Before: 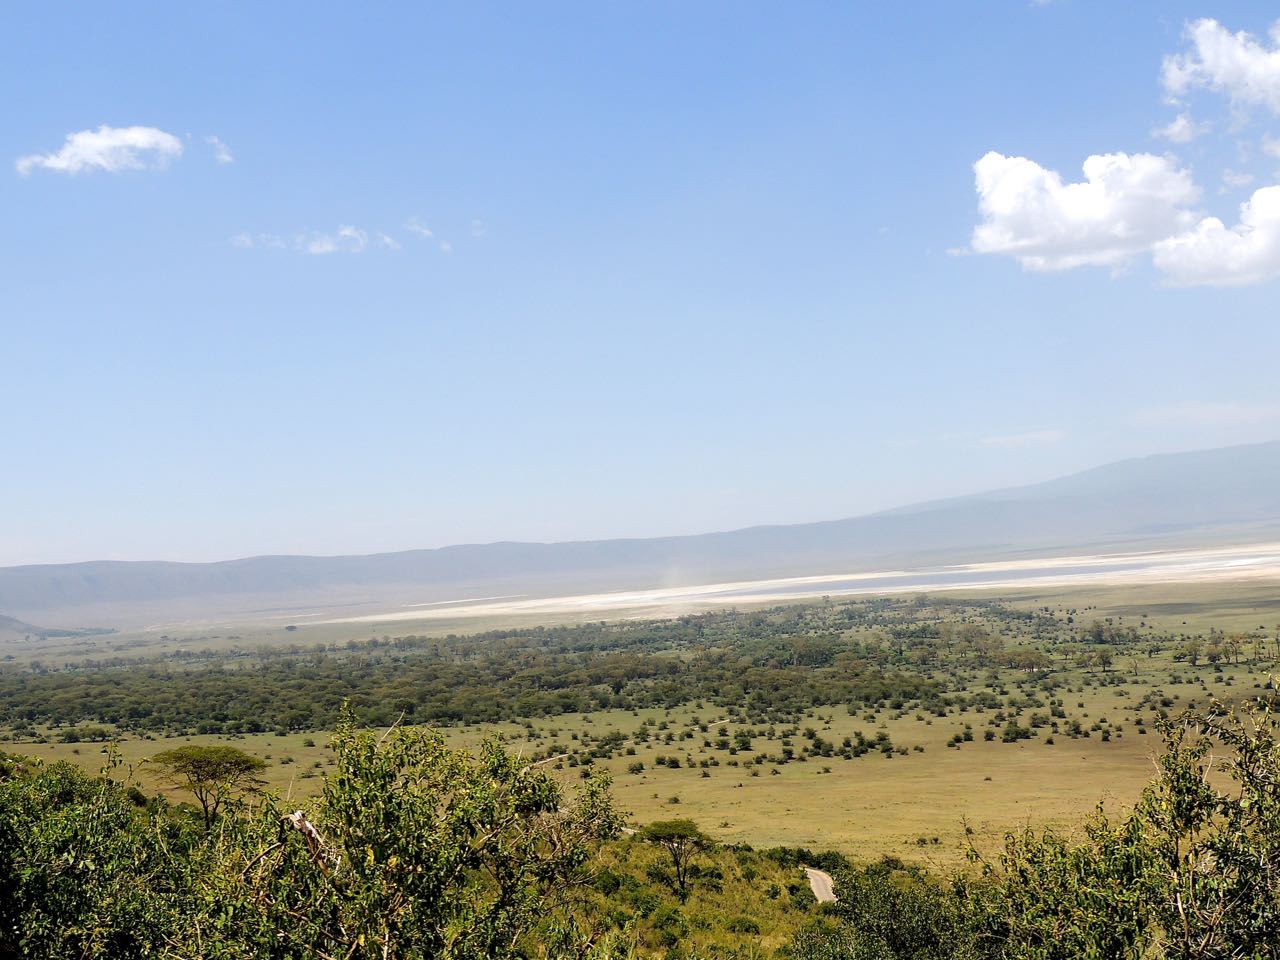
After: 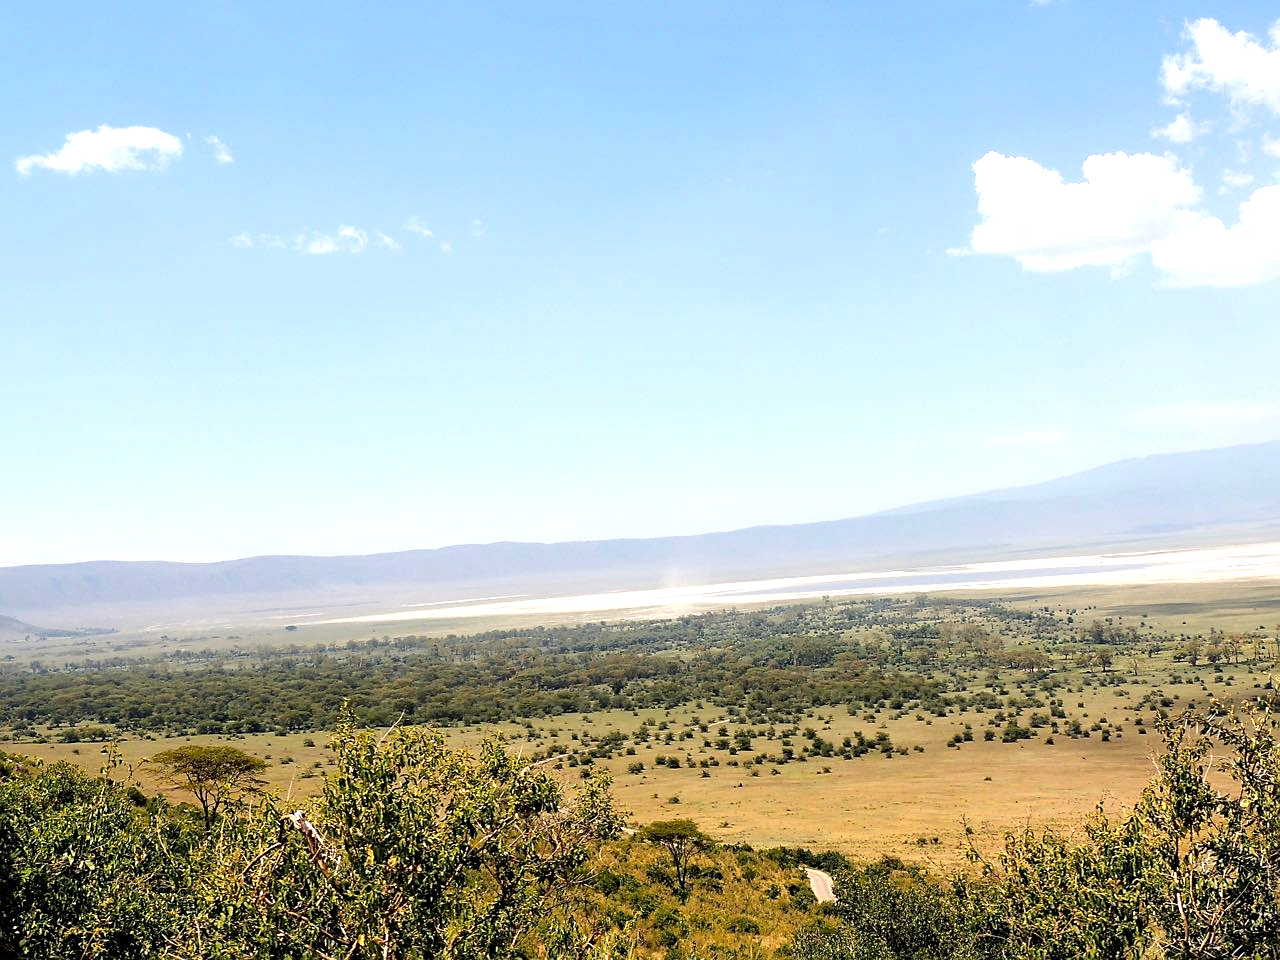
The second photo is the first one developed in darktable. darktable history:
sharpen: radius 1.593, amount 0.356, threshold 1.386
exposure: black level correction 0, exposure 0.499 EV, compensate exposure bias true, compensate highlight preservation false
color zones: curves: ch1 [(0.309, 0.524) (0.41, 0.329) (0.508, 0.509)]; ch2 [(0.25, 0.457) (0.75, 0.5)]
local contrast: mode bilateral grid, contrast 19, coarseness 50, detail 119%, midtone range 0.2
